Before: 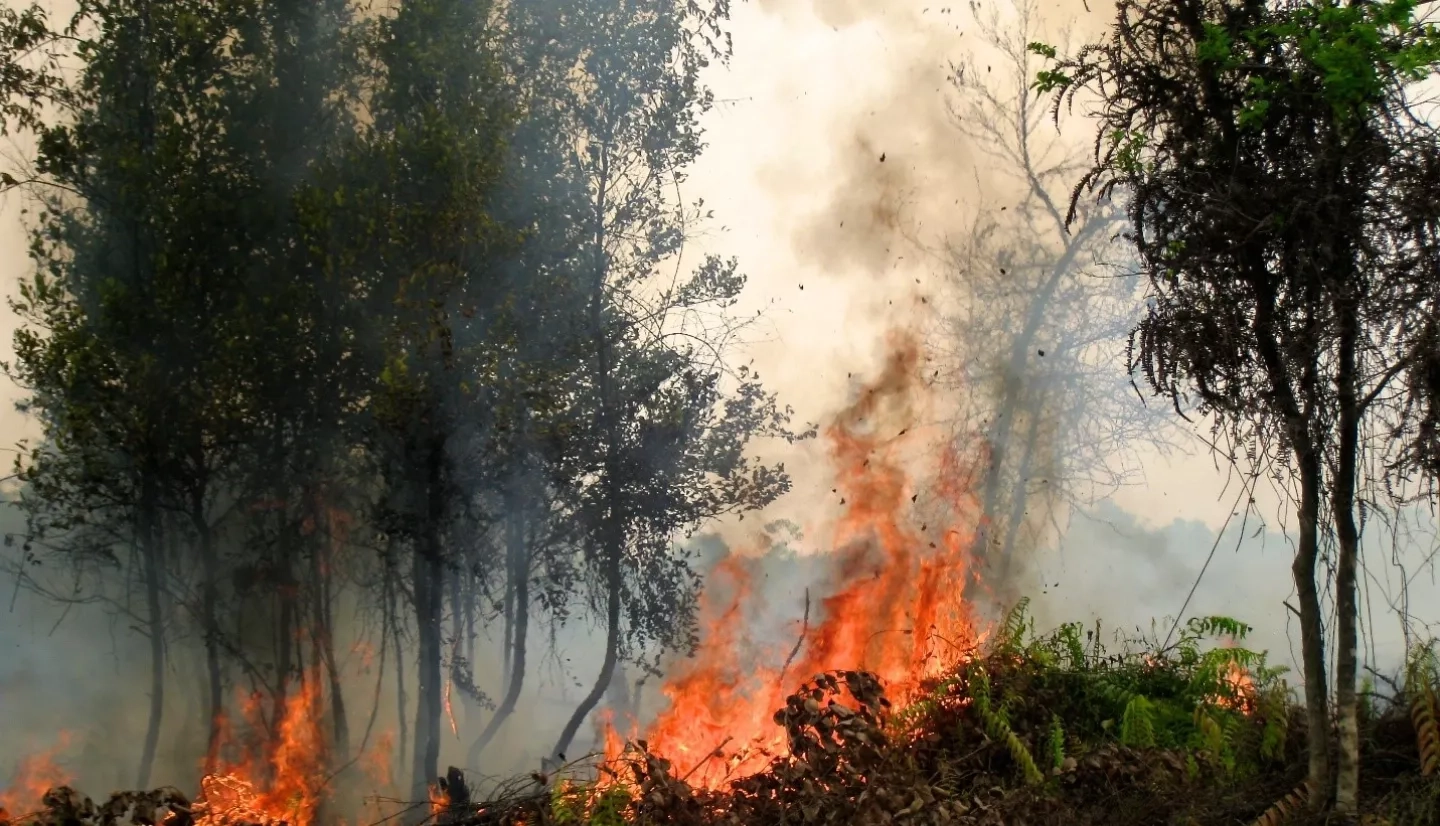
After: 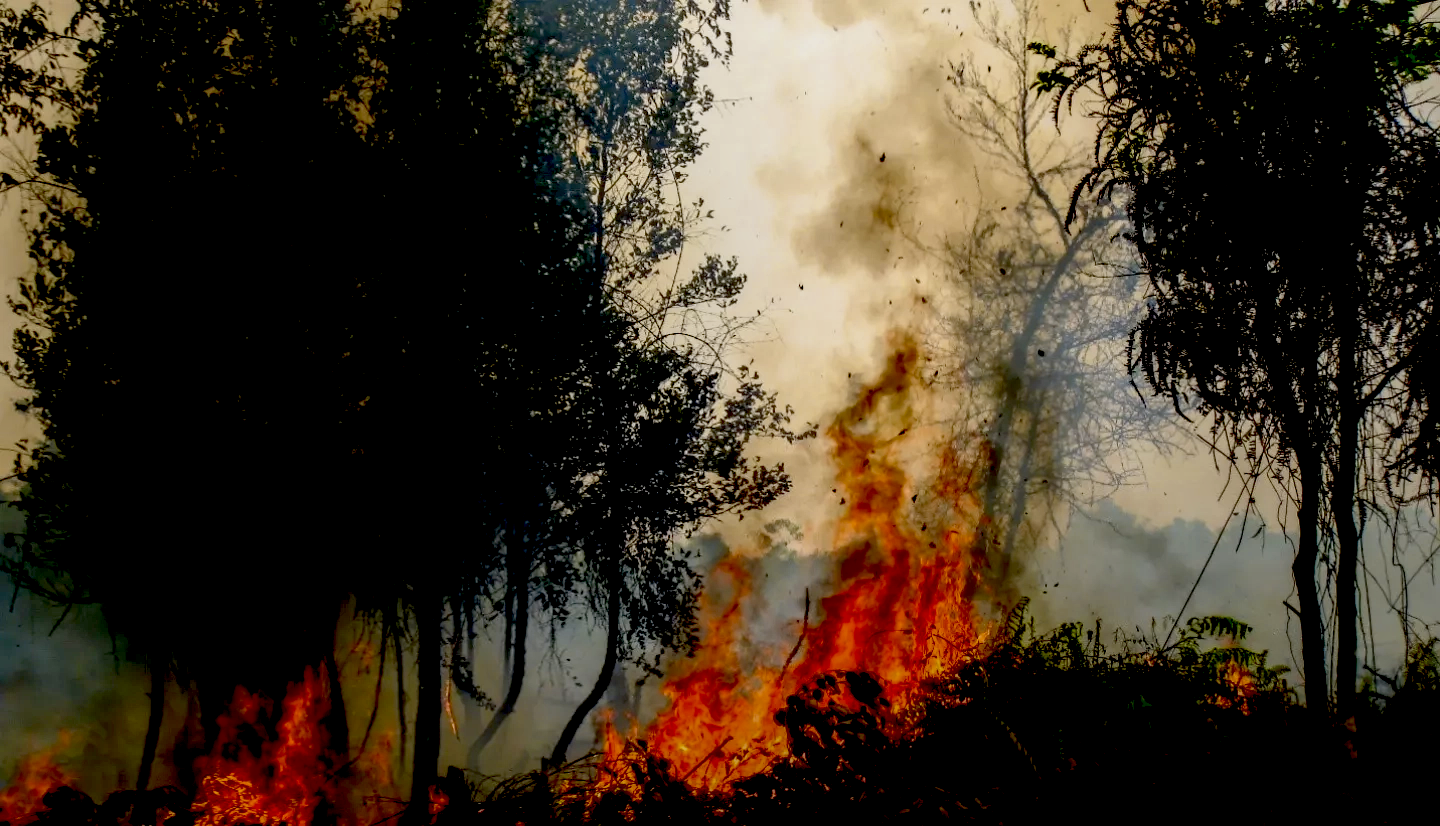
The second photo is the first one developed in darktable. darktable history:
exposure: black level correction 0.1, exposure -0.092 EV, compensate highlight preservation false
color contrast: green-magenta contrast 0.85, blue-yellow contrast 1.25, unbound 0
local contrast: on, module defaults
